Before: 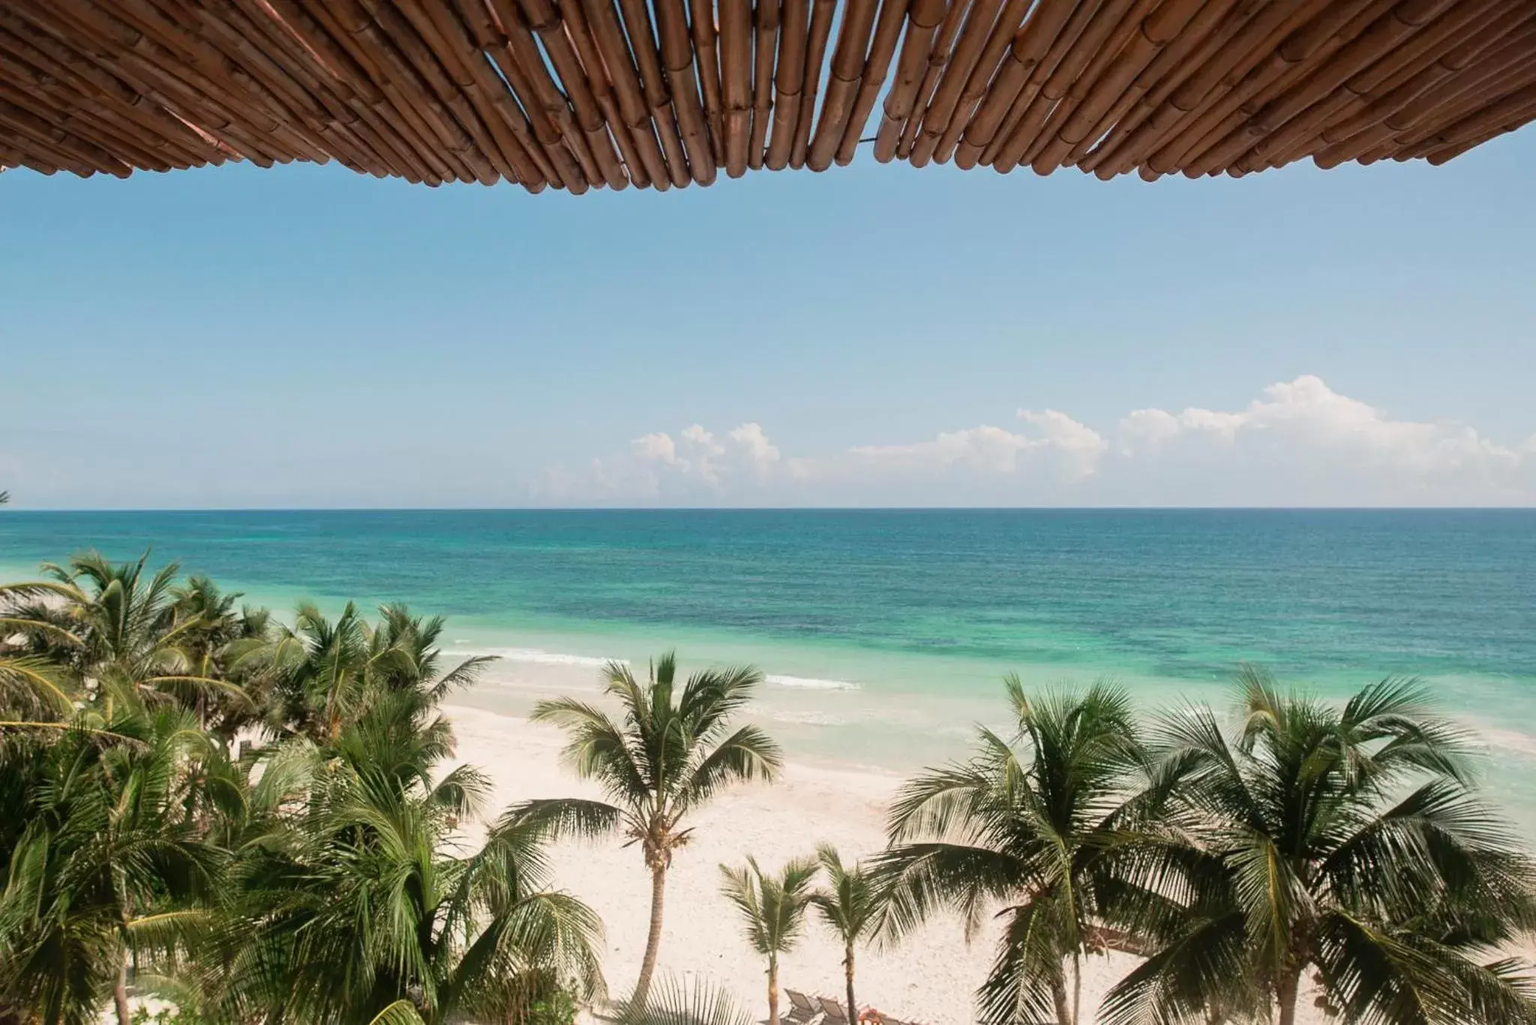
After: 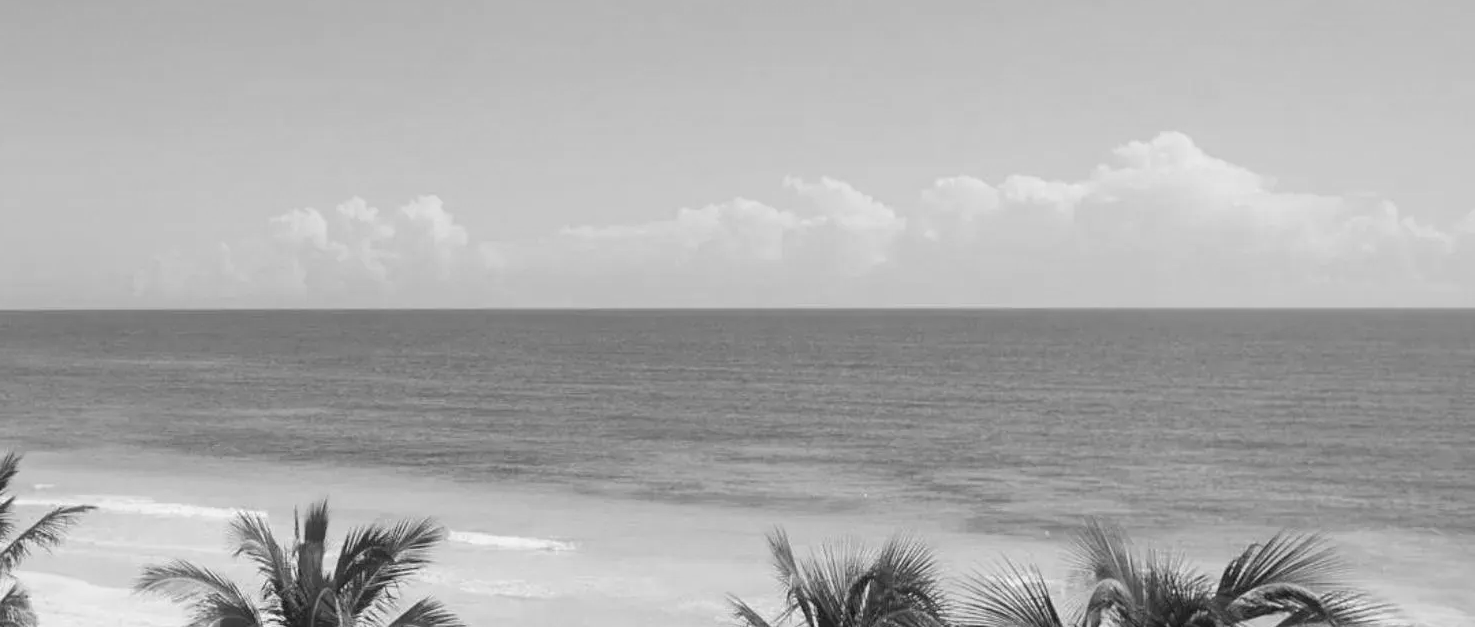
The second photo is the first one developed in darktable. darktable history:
monochrome: on, module defaults
crop and rotate: left 27.938%, top 27.046%, bottom 27.046%
